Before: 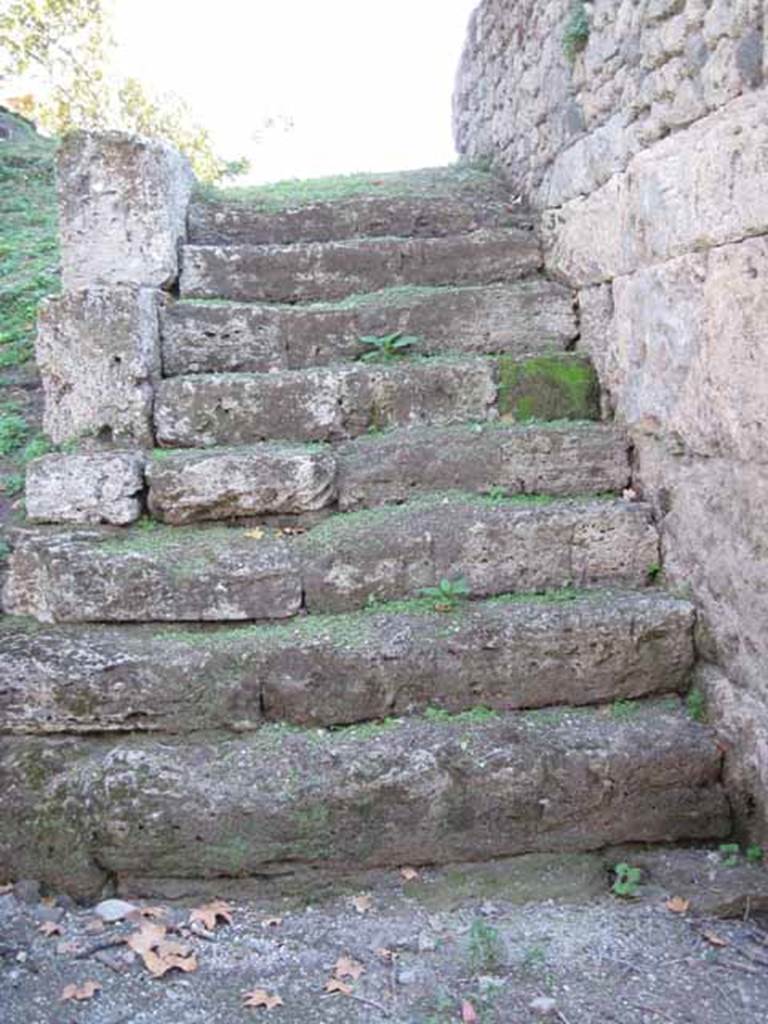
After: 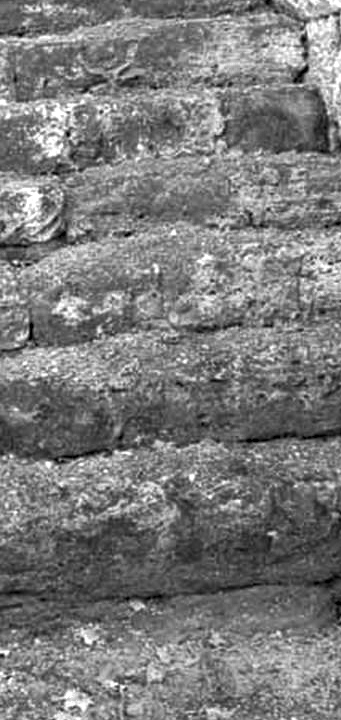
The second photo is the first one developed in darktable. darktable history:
color zones: curves: ch0 [(0.002, 0.429) (0.121, 0.212) (0.198, 0.113) (0.276, 0.344) (0.331, 0.541) (0.41, 0.56) (0.482, 0.289) (0.619, 0.227) (0.721, 0.18) (0.821, 0.435) (0.928, 0.555) (1, 0.587)]; ch1 [(0, 0) (0.143, 0) (0.286, 0) (0.429, 0) (0.571, 0) (0.714, 0) (0.857, 0)]
haze removal: compatibility mode true, adaptive false
local contrast: on, module defaults
crop: left 35.432%, top 26.233%, right 20.145%, bottom 3.432%
color balance rgb: perceptual brilliance grading › highlights 14.29%, perceptual brilliance grading › mid-tones -5.92%, perceptual brilliance grading › shadows -26.83%, global vibrance 31.18%
